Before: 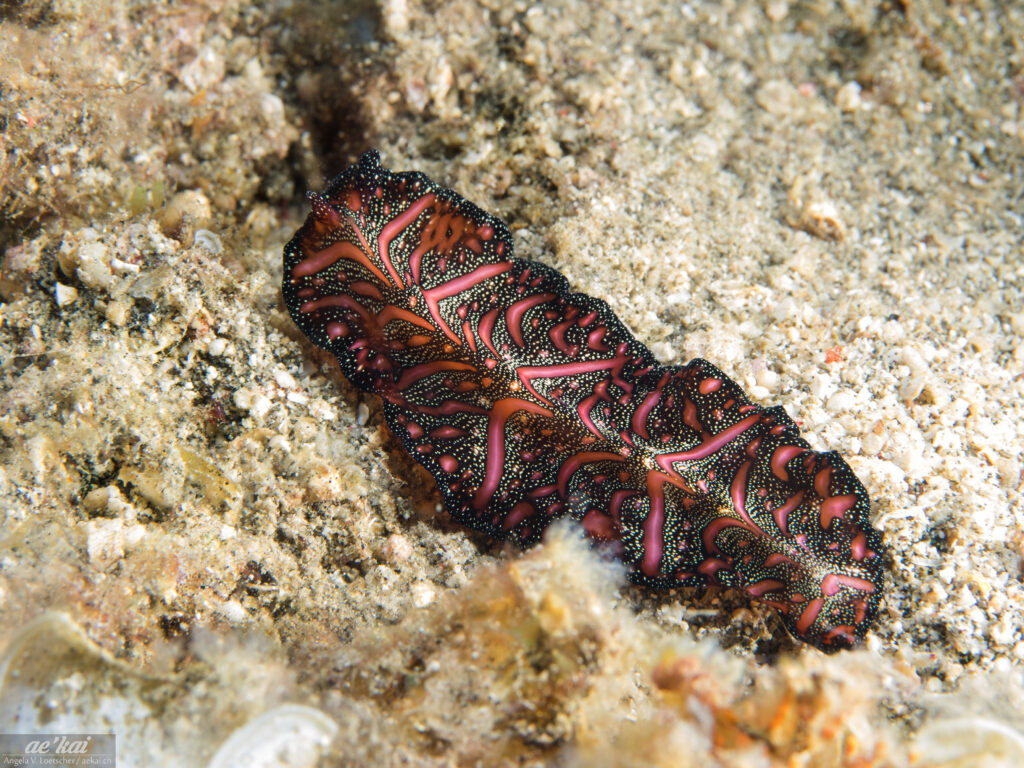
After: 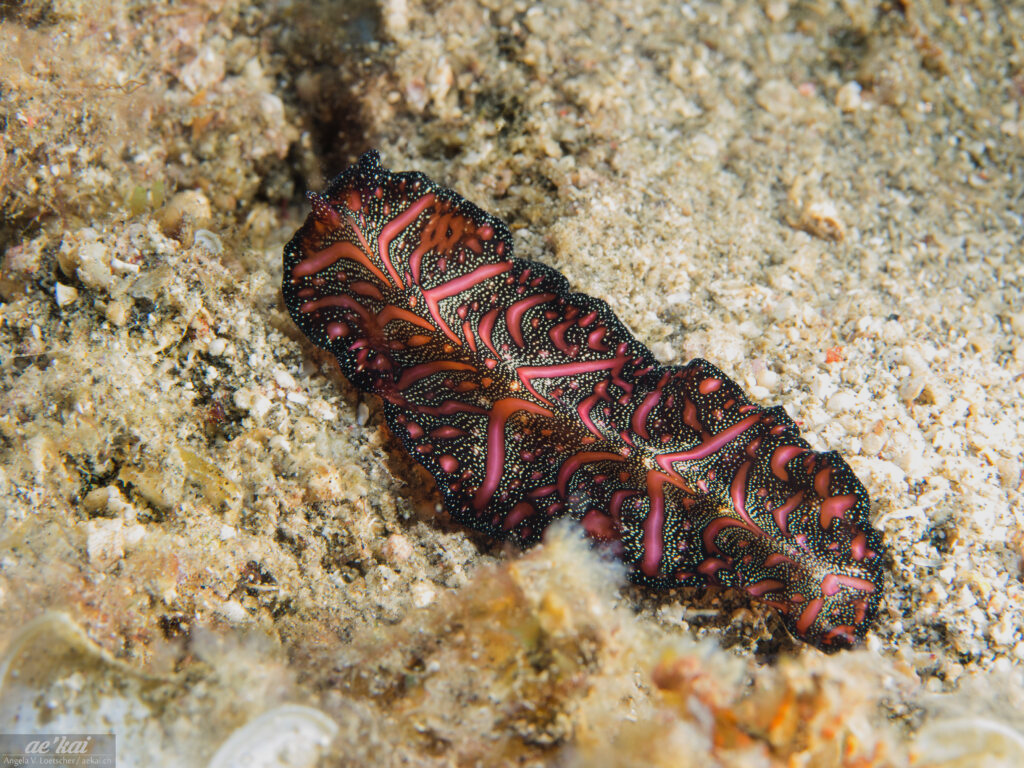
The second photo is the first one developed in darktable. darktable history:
contrast brightness saturation: contrast 0.03, brightness 0.06, saturation 0.13
exposure: exposure -0.36 EV, compensate highlight preservation false
